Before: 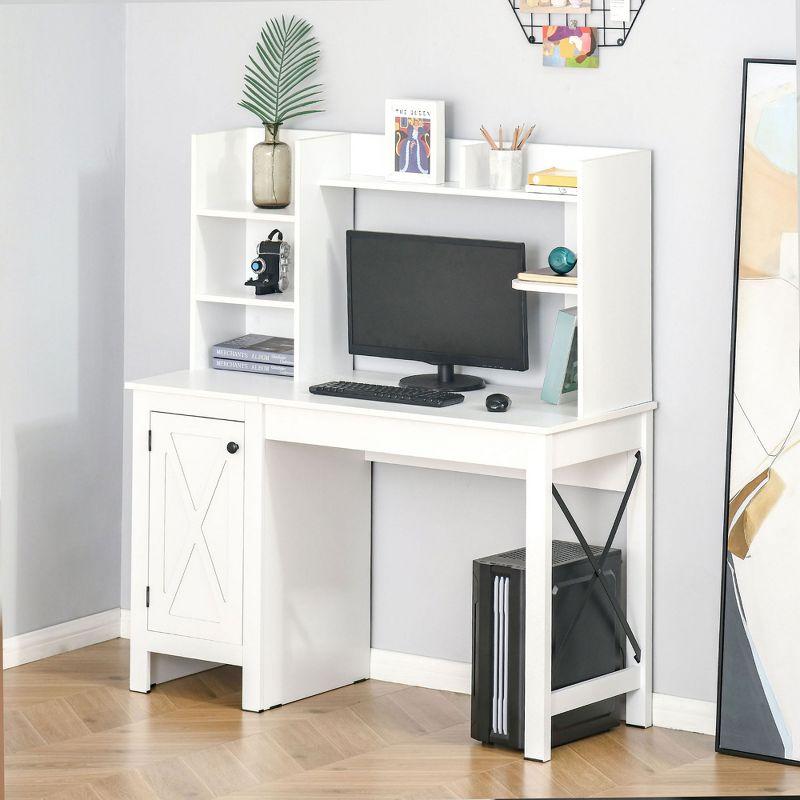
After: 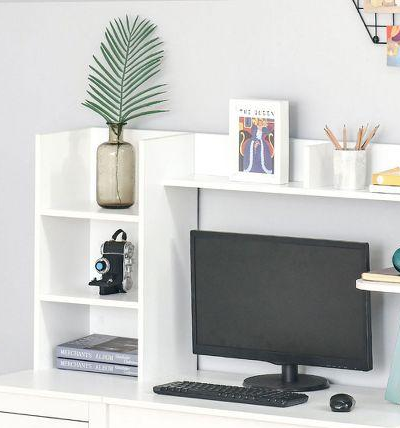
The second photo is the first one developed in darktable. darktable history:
crop: left 19.594%, right 30.4%, bottom 46.432%
